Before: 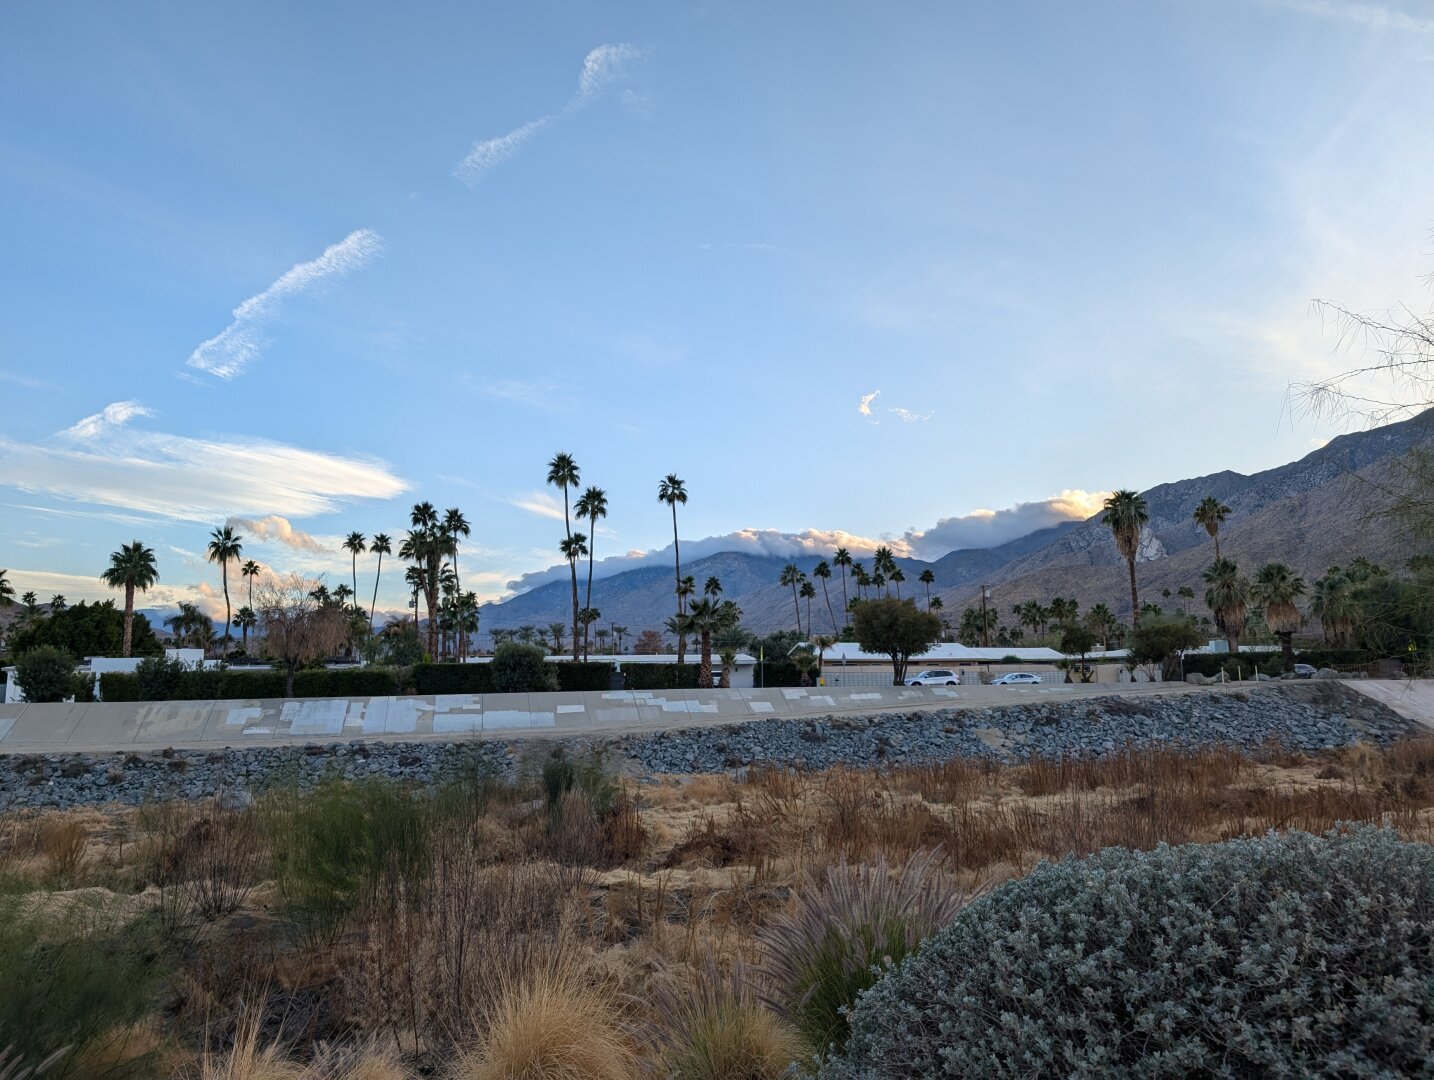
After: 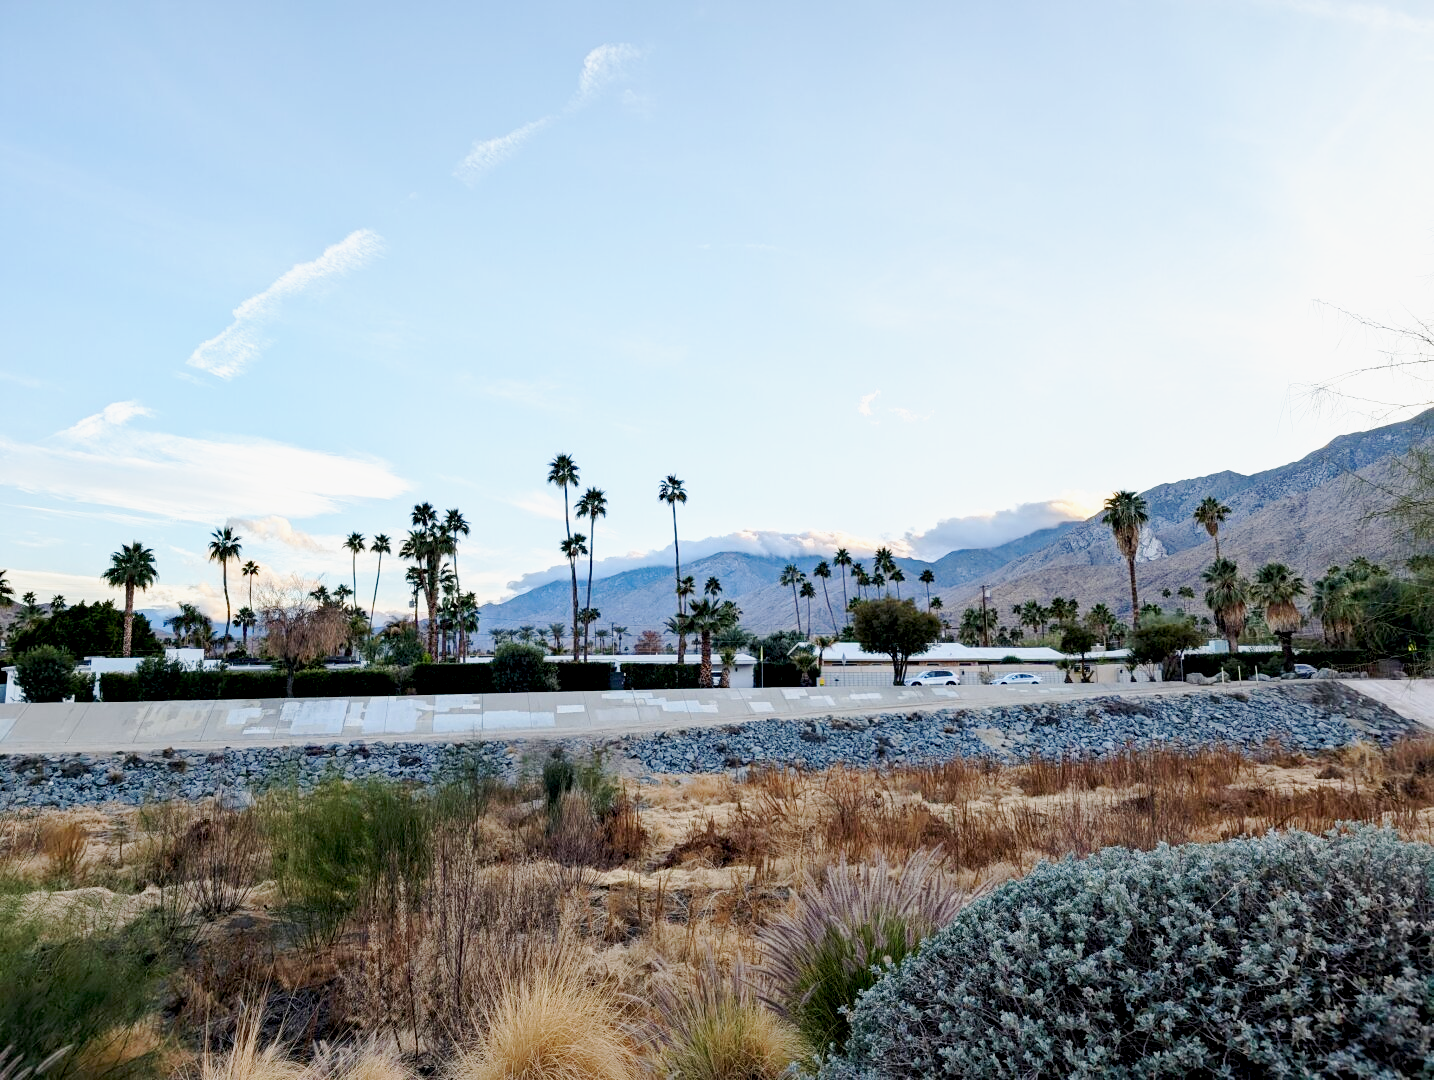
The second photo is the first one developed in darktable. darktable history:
base curve: curves: ch0 [(0, 0) (0.025, 0.046) (0.112, 0.277) (0.467, 0.74) (0.814, 0.929) (1, 0.942)], preserve colors none
exposure: black level correction 0.007, exposure 0.097 EV, compensate highlight preservation false
